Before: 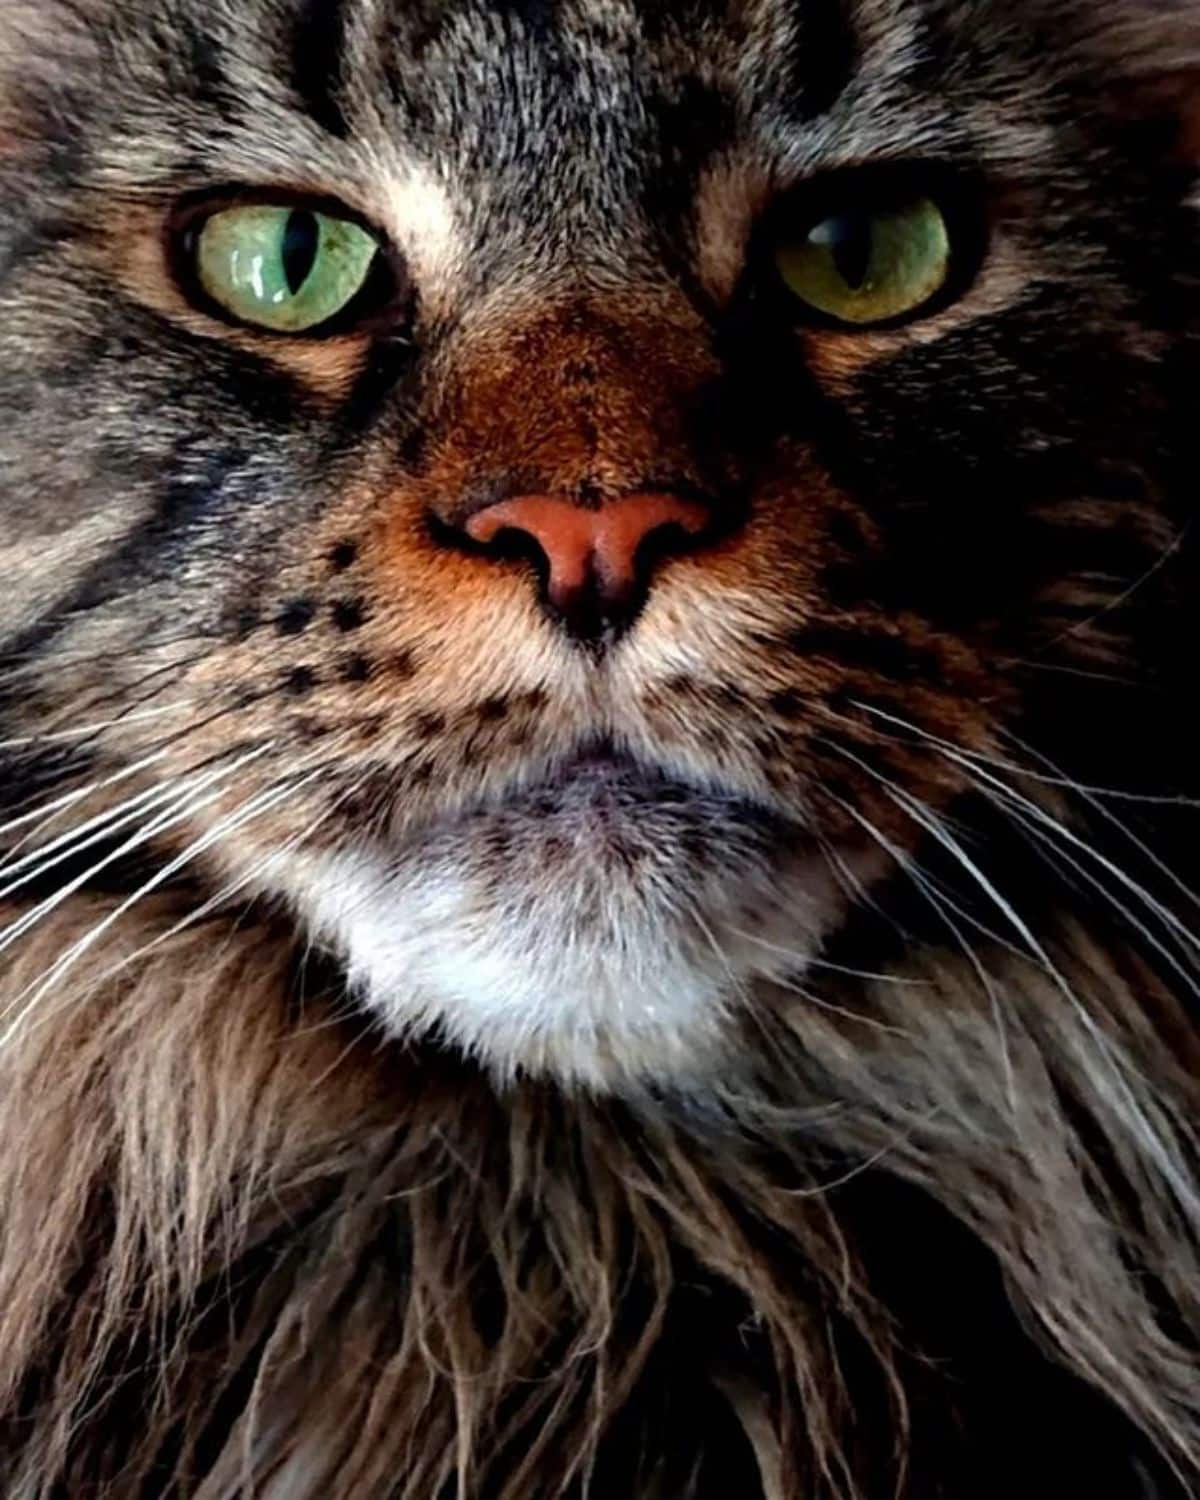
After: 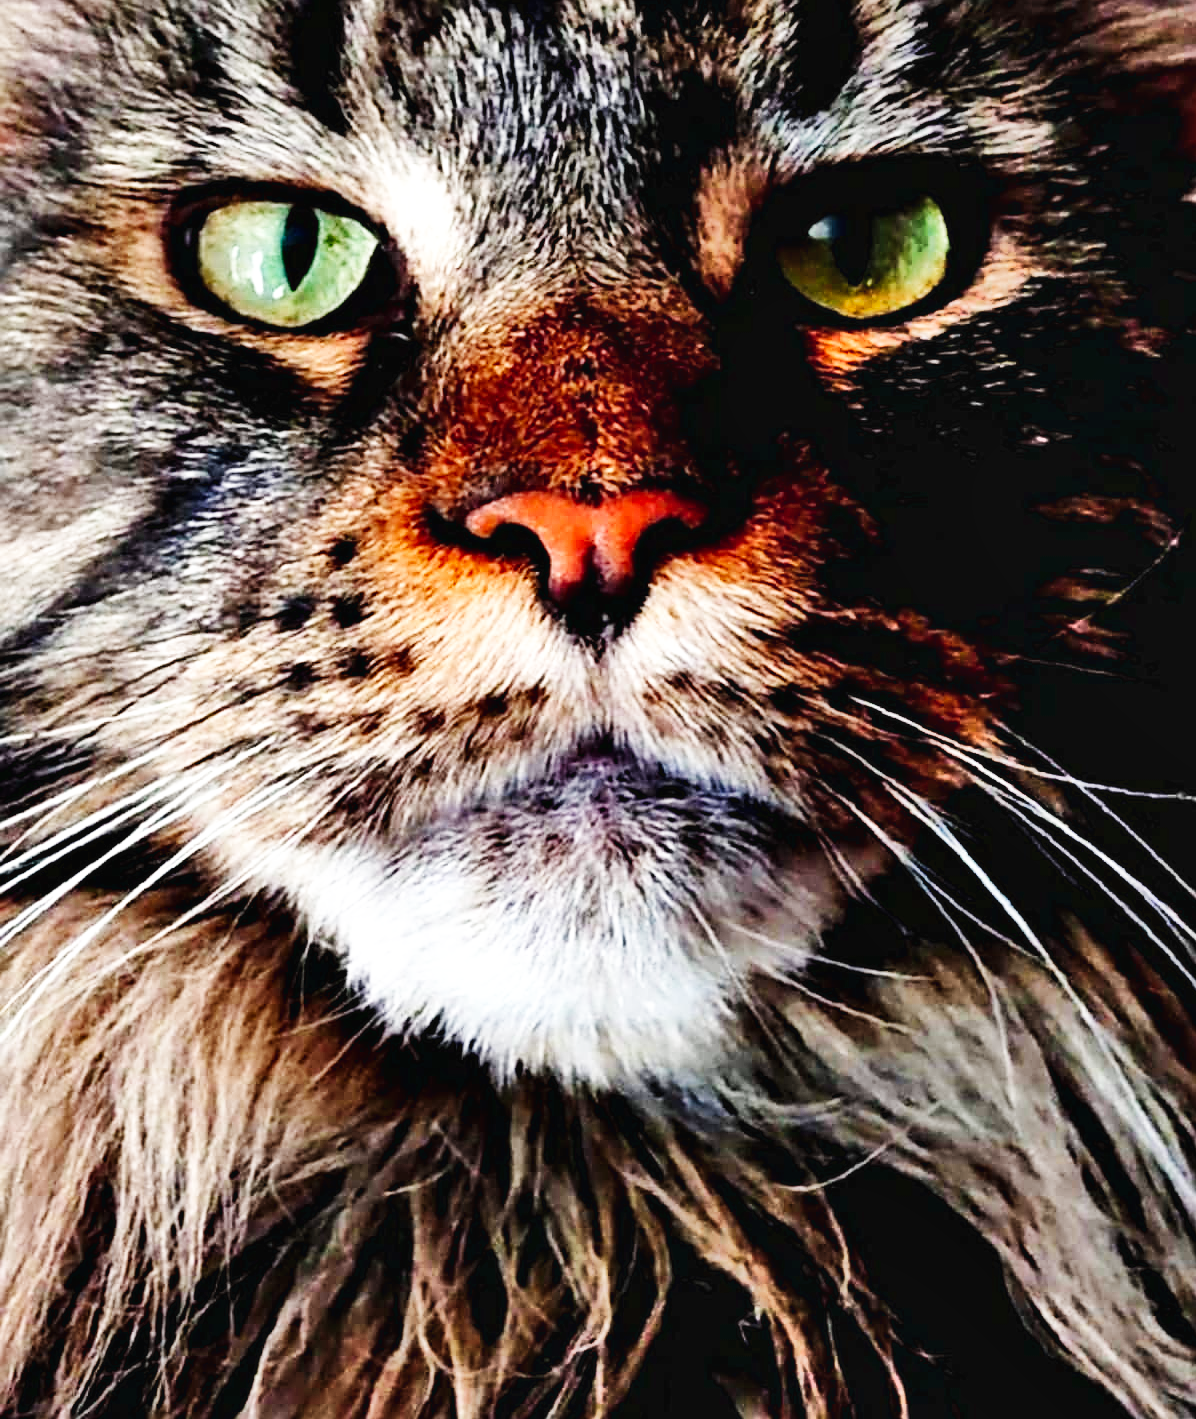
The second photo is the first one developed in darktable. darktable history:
crop: top 0.302%, right 0.256%, bottom 5.037%
shadows and highlights: soften with gaussian
sharpen: on, module defaults
base curve: curves: ch0 [(0, 0.003) (0.001, 0.002) (0.006, 0.004) (0.02, 0.022) (0.048, 0.086) (0.094, 0.234) (0.162, 0.431) (0.258, 0.629) (0.385, 0.8) (0.548, 0.918) (0.751, 0.988) (1, 1)], preserve colors none
